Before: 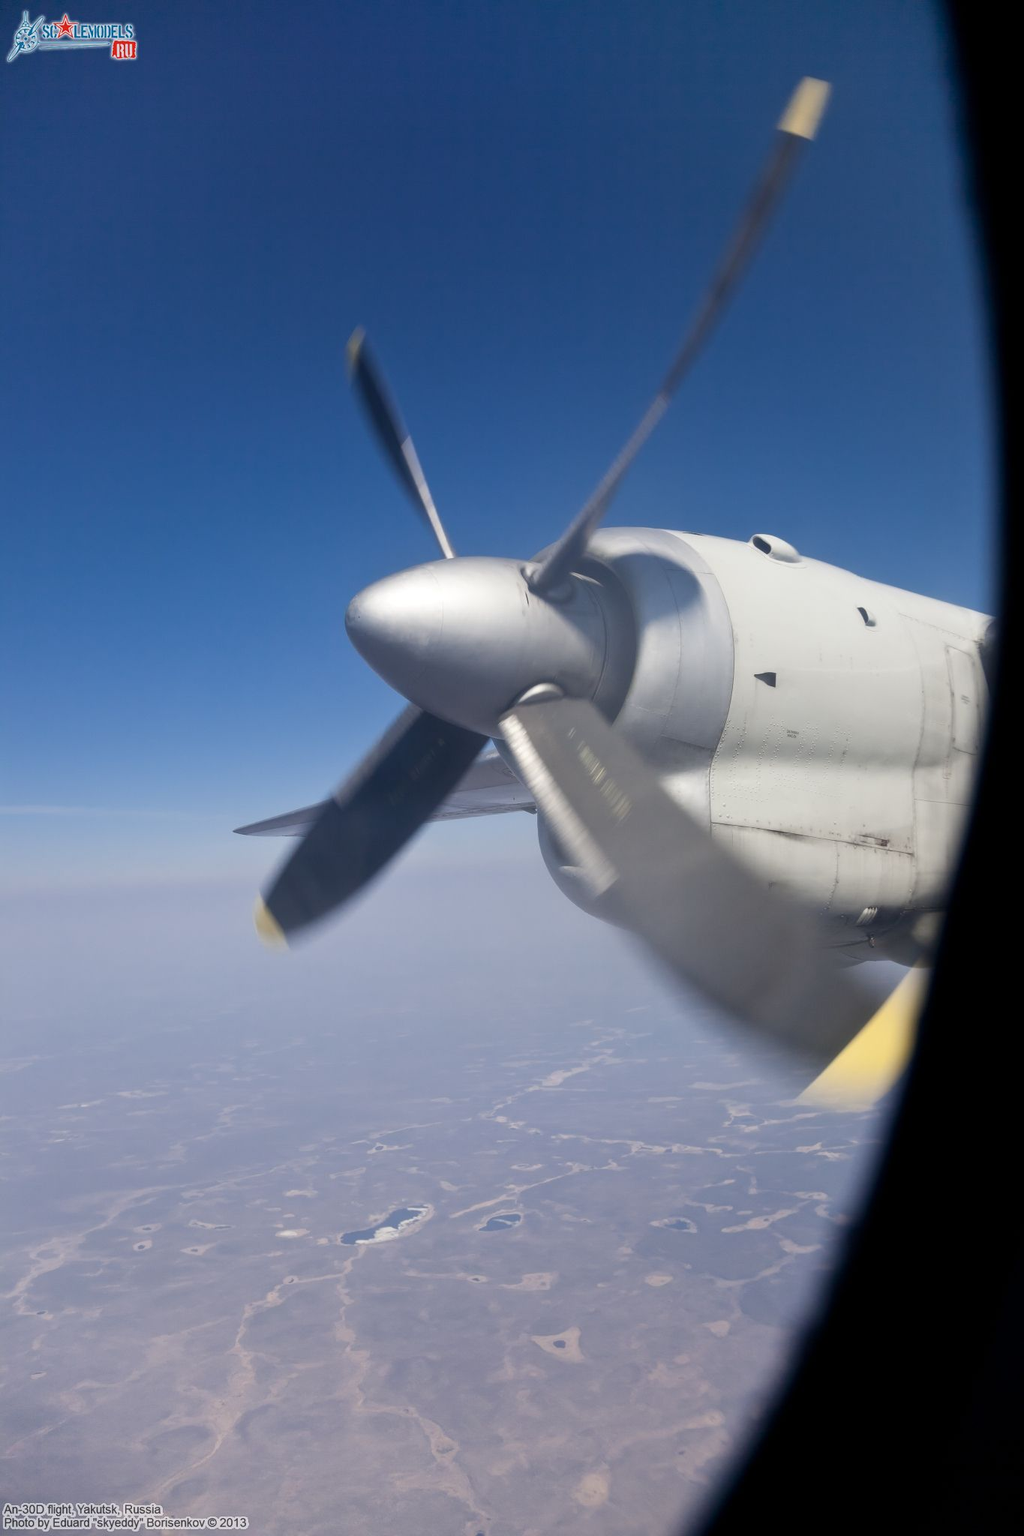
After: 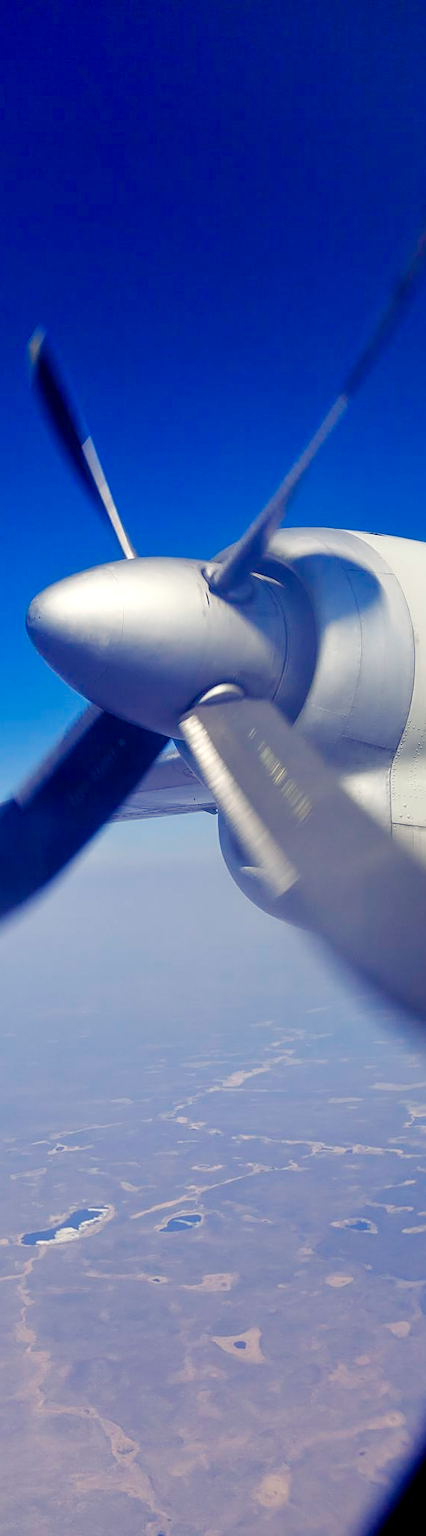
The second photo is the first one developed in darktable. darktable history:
crop: left 31.229%, right 27.105%
sharpen: on, module defaults
color balance rgb: shadows lift › luminance -28.76%, shadows lift › chroma 15%, shadows lift › hue 270°, power › chroma 1%, power › hue 255°, highlights gain › luminance 7.14%, highlights gain › chroma 2%, highlights gain › hue 90°, global offset › luminance -0.29%, global offset › hue 260°, perceptual saturation grading › global saturation 20%, perceptual saturation grading › highlights -13.92%, perceptual saturation grading › shadows 50%
